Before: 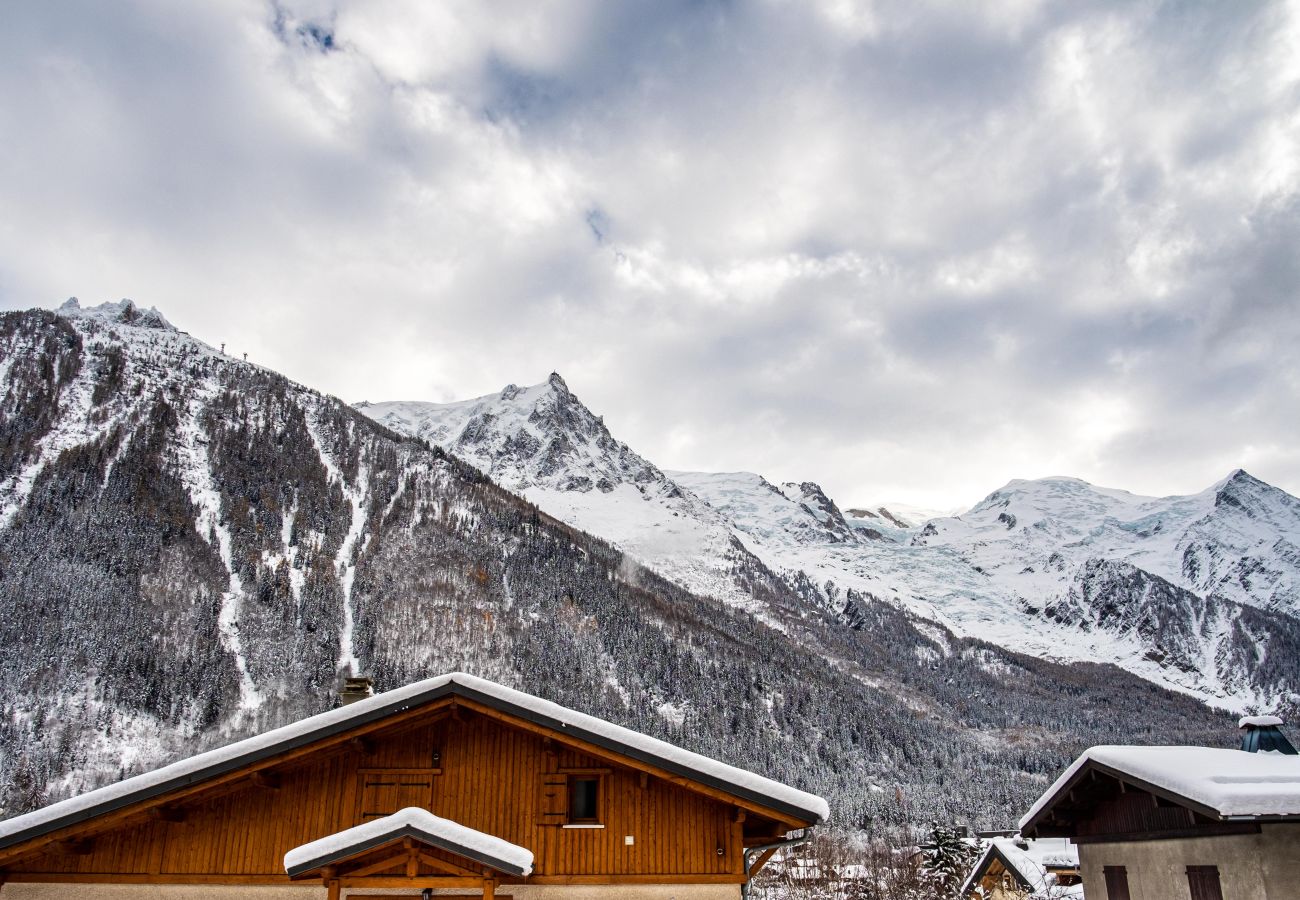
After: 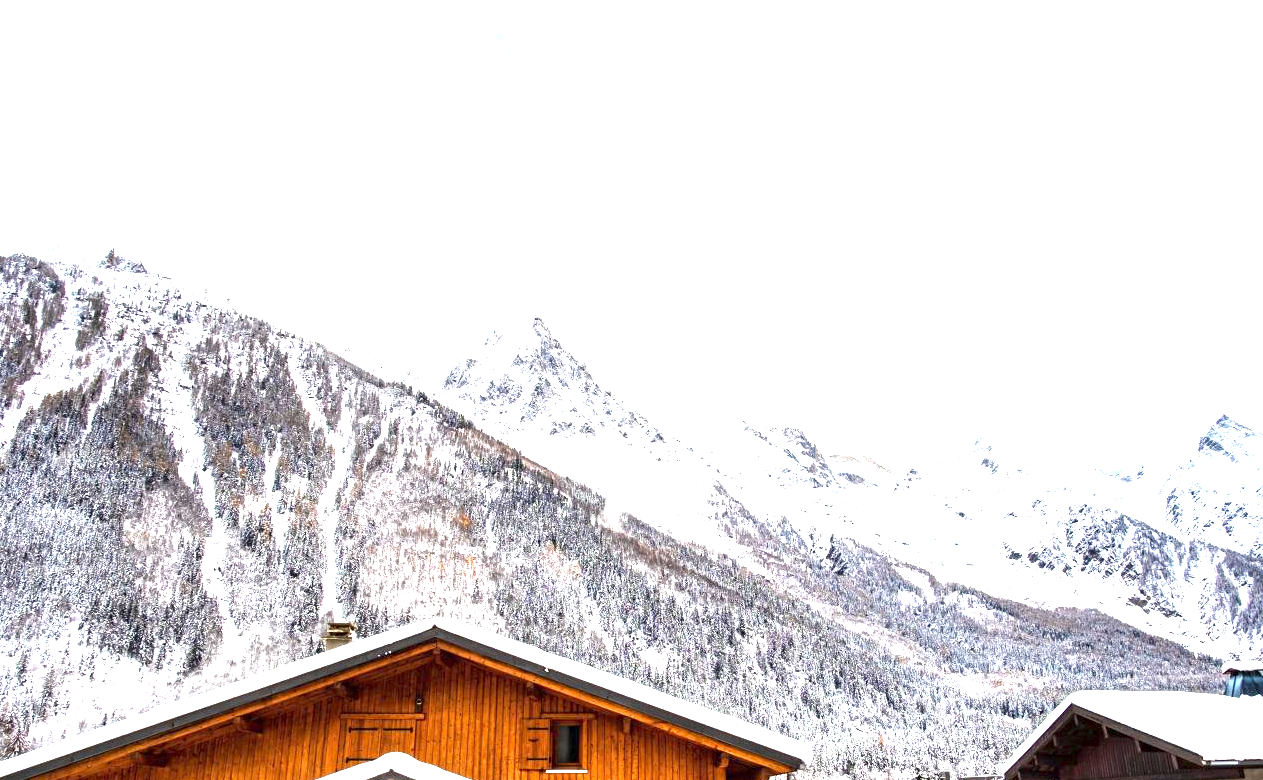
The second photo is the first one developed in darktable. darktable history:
crop: left 1.347%, top 6.19%, right 1.457%, bottom 7.131%
exposure: exposure 2.233 EV, compensate highlight preservation false
